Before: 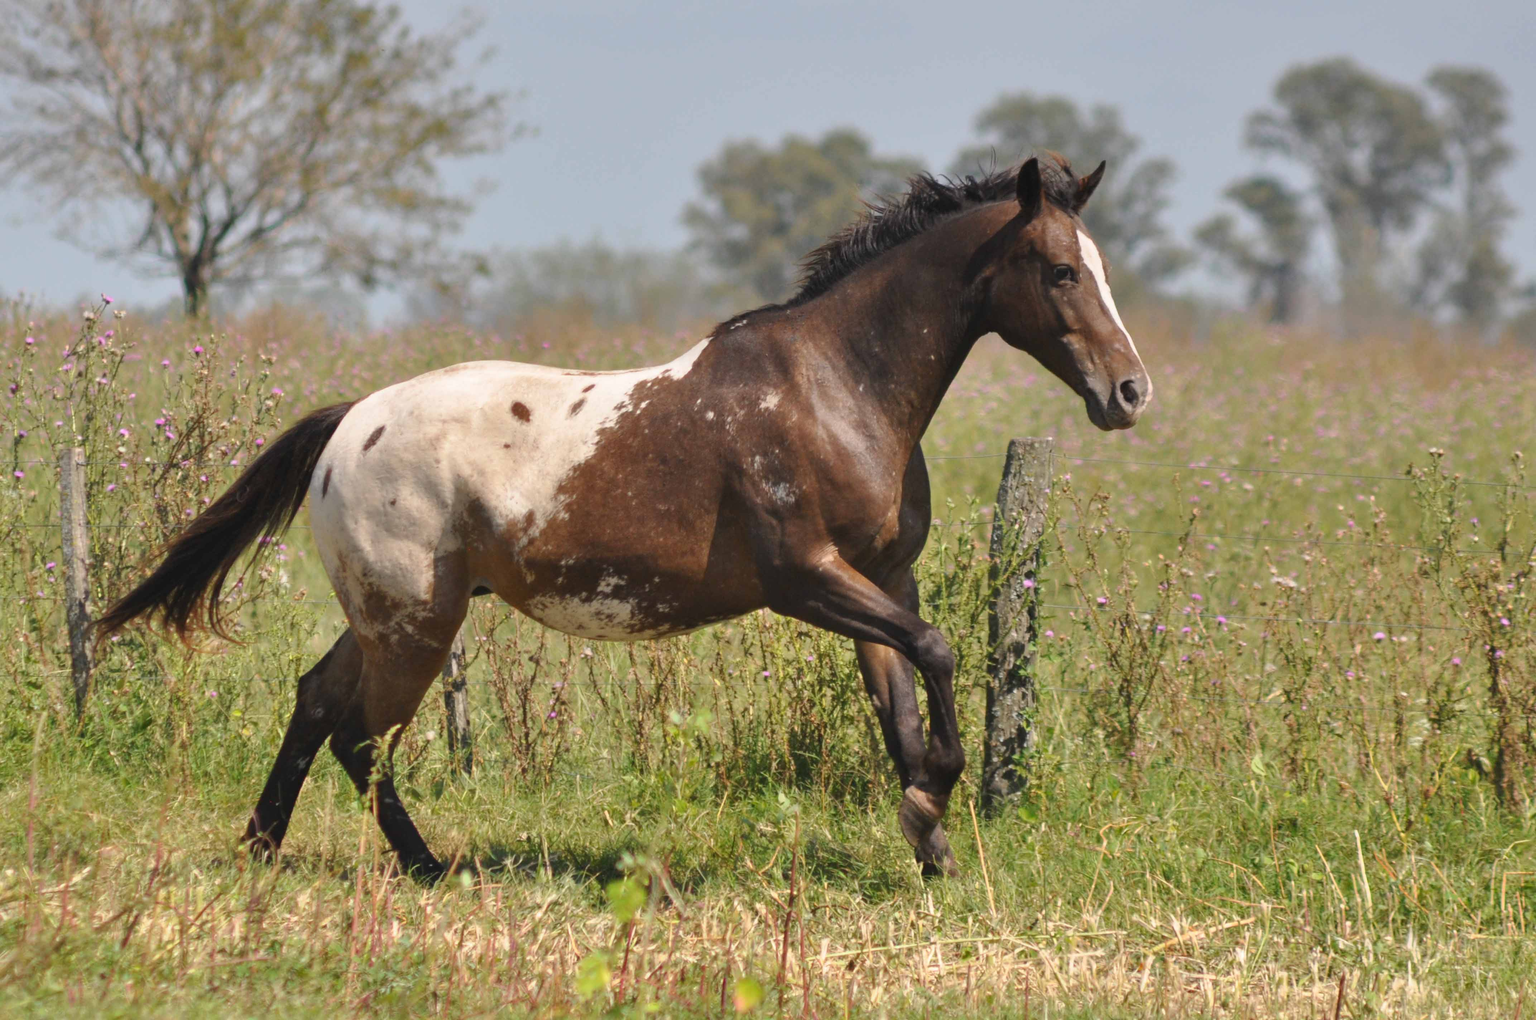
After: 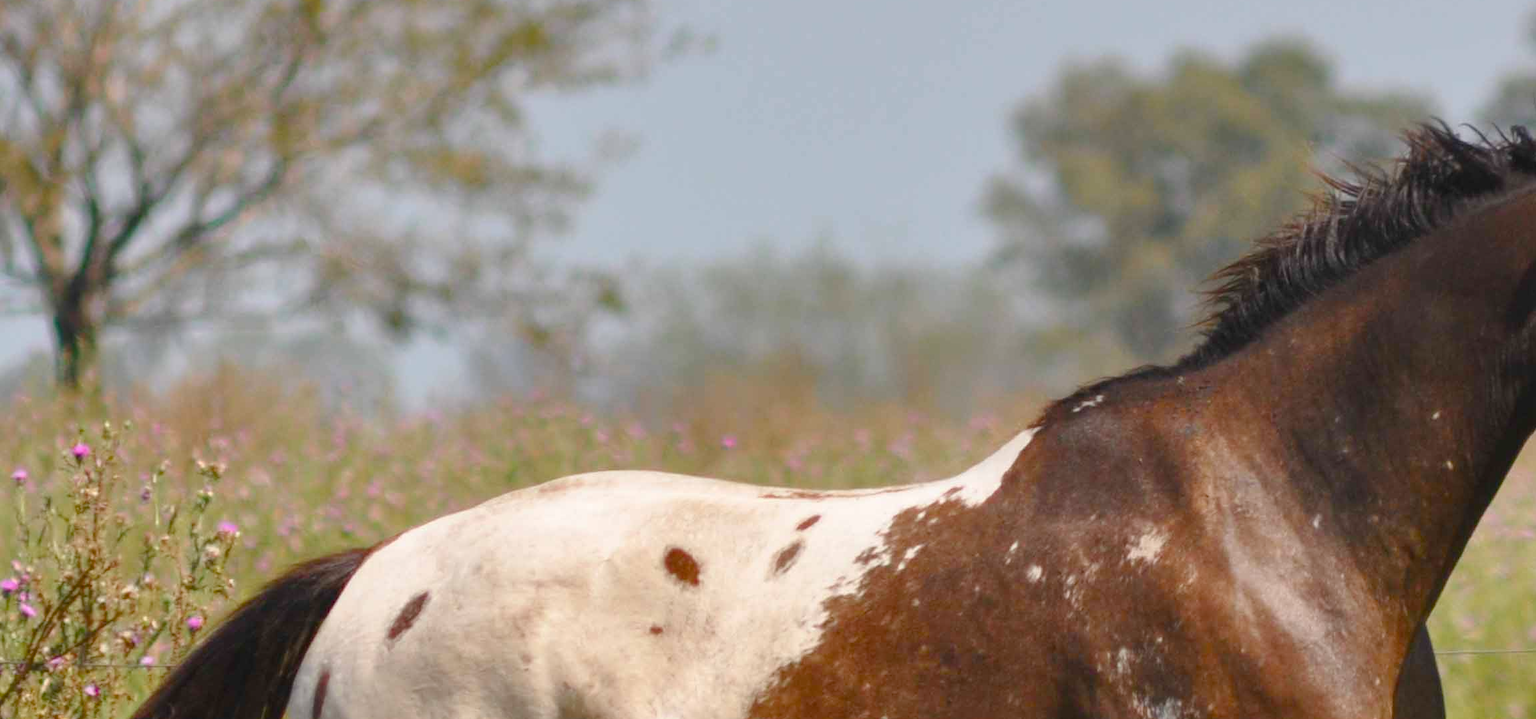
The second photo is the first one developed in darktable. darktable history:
color balance rgb: perceptual saturation grading › global saturation 20%, perceptual saturation grading › highlights -25%, perceptual saturation grading › shadows 50%
crop: left 10.121%, top 10.631%, right 36.218%, bottom 51.526%
